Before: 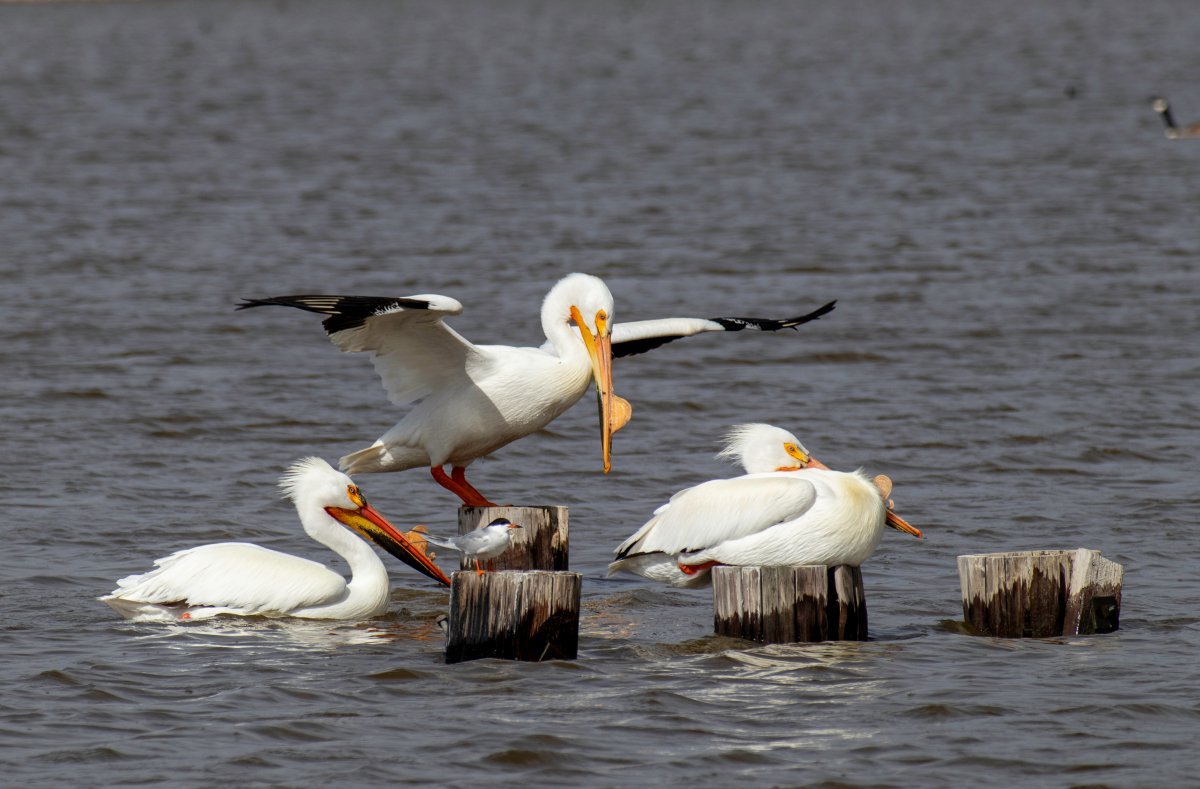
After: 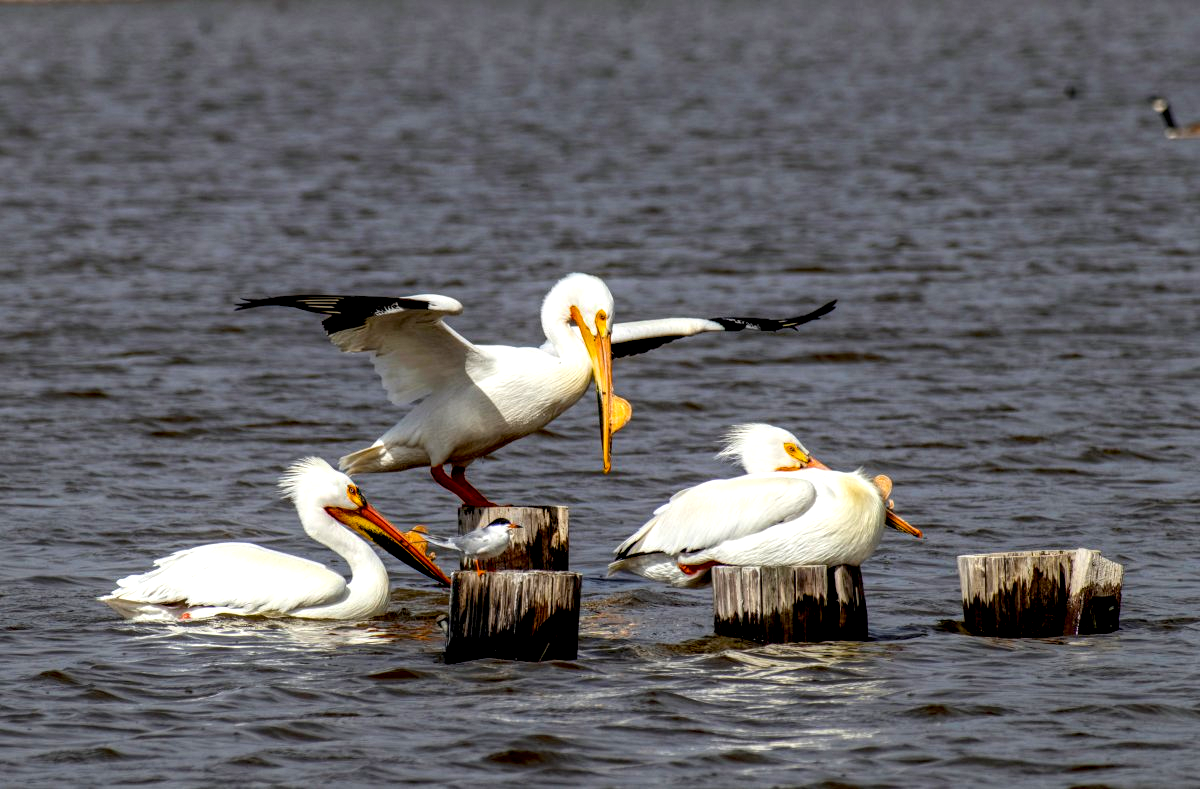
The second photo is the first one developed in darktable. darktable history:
color balance rgb: linear chroma grading › global chroma 14.901%, perceptual saturation grading › global saturation 19.962%, global vibrance 3.313%
local contrast: highlights 60%, shadows 59%, detail 160%
exposure: black level correction 0.01, exposure 0.007 EV, compensate highlight preservation false
